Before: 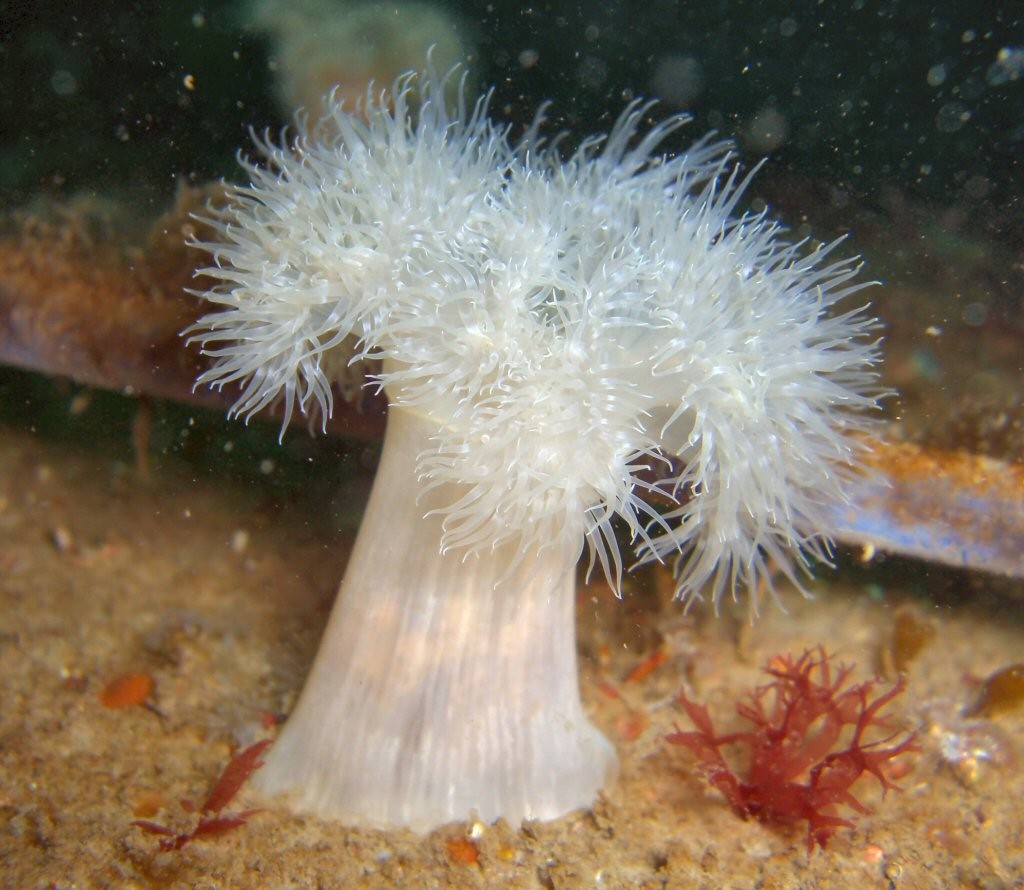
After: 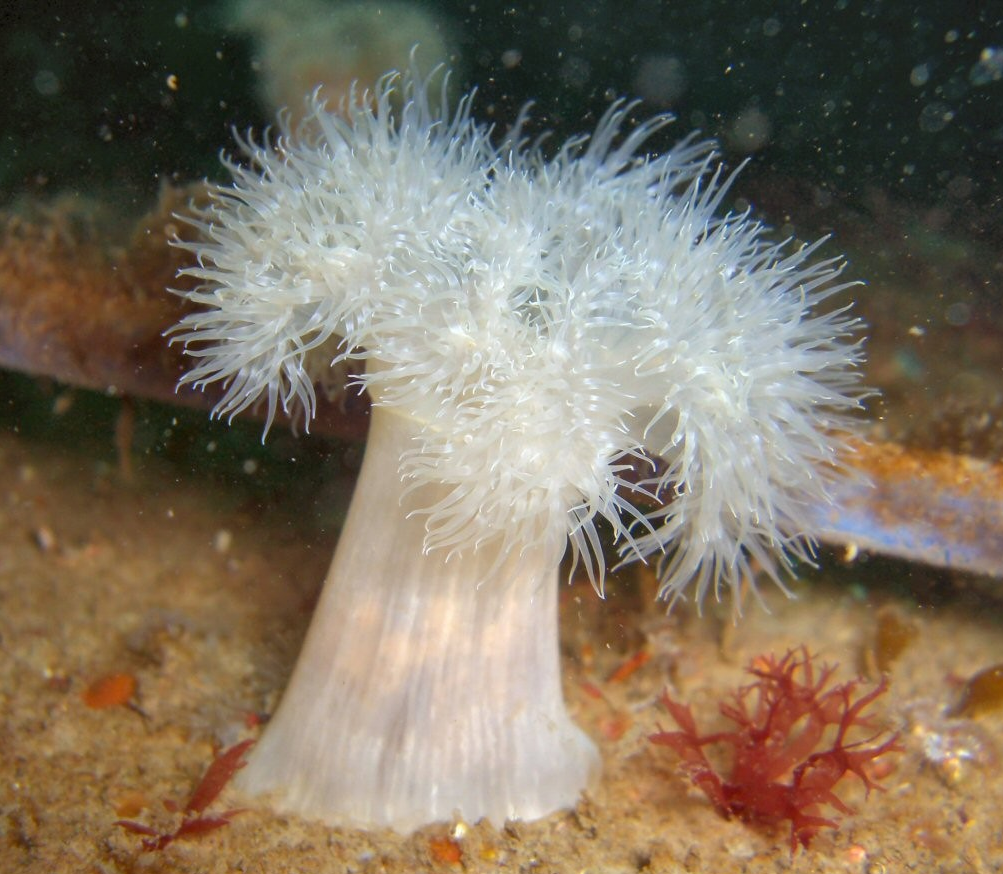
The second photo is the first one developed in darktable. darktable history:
crop: left 1.694%, right 0.272%, bottom 1.699%
